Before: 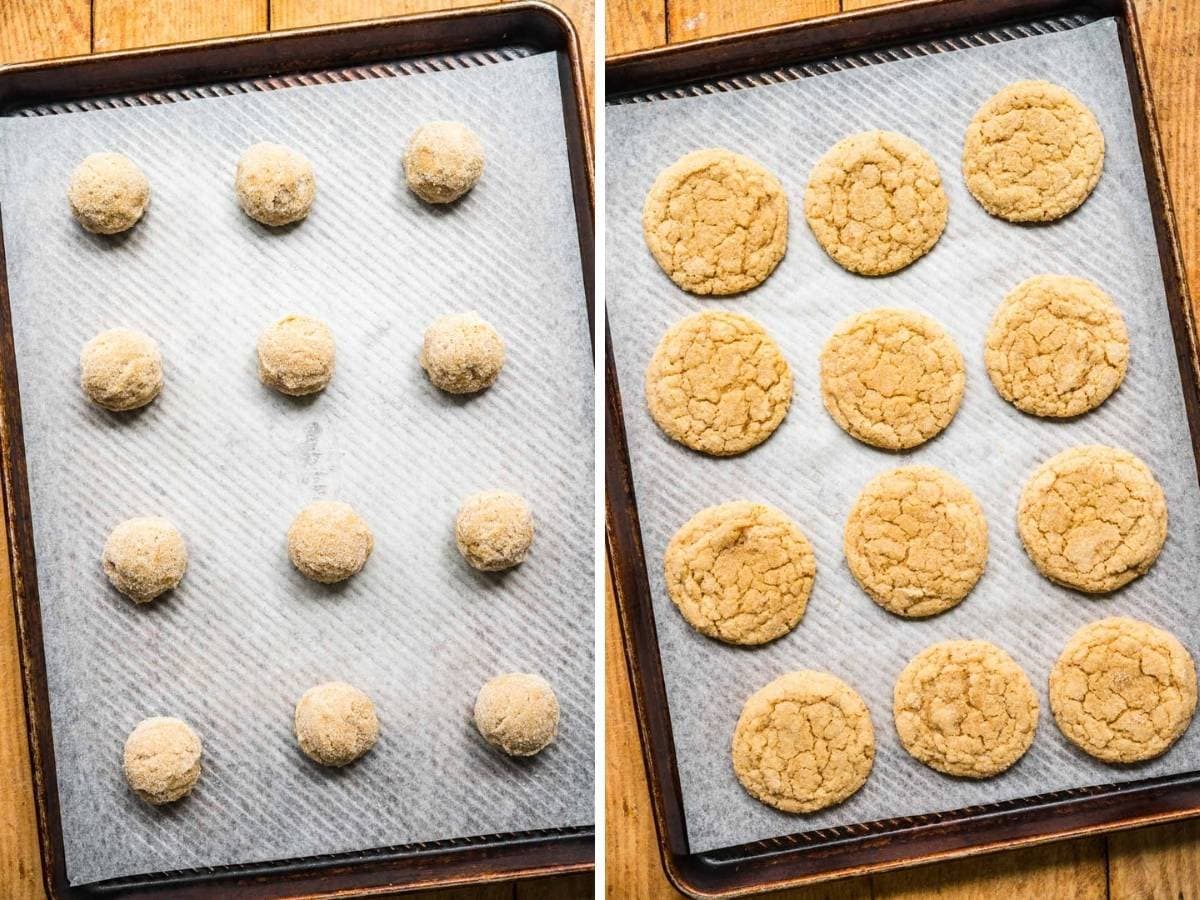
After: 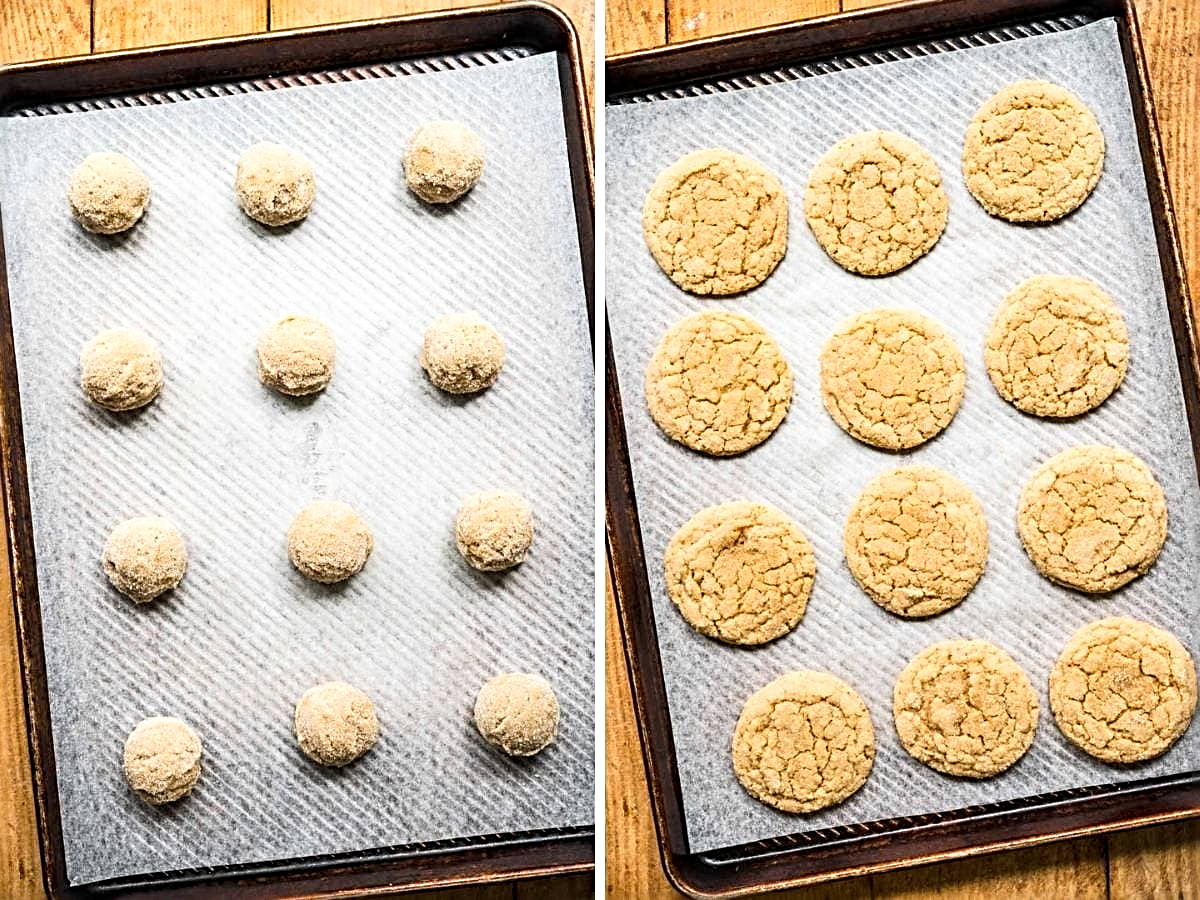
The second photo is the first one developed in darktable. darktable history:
local contrast: highlights 104%, shadows 102%, detail 120%, midtone range 0.2
sharpen: radius 2.99, amount 0.766
shadows and highlights: shadows -1.8, highlights 41.36
